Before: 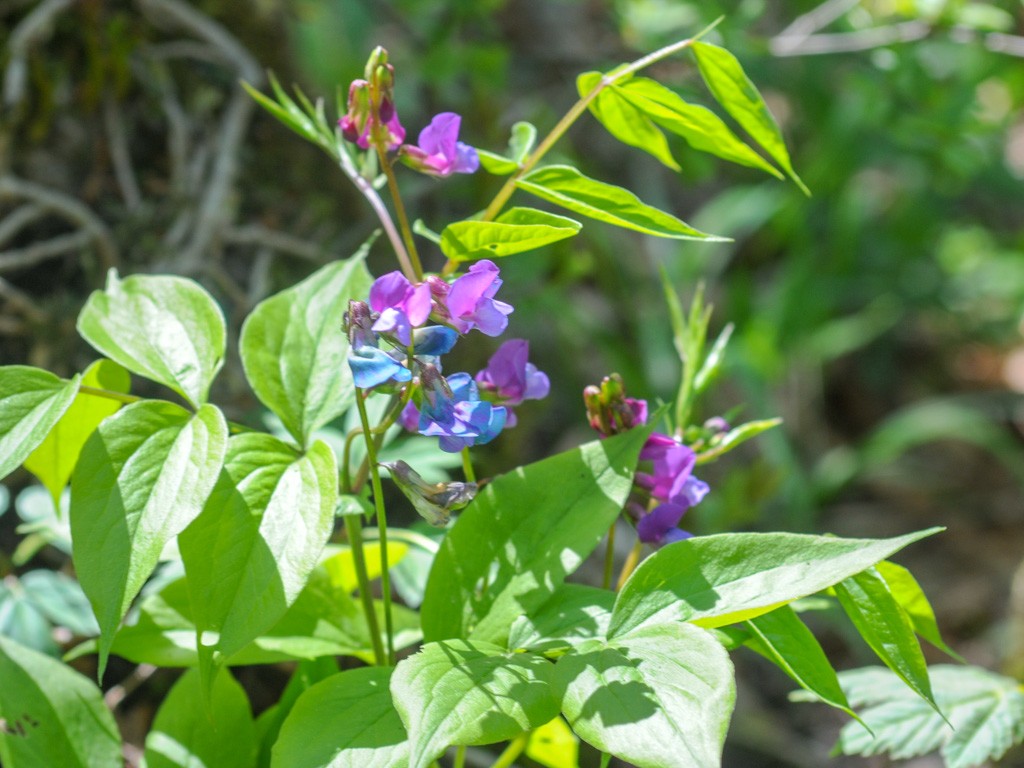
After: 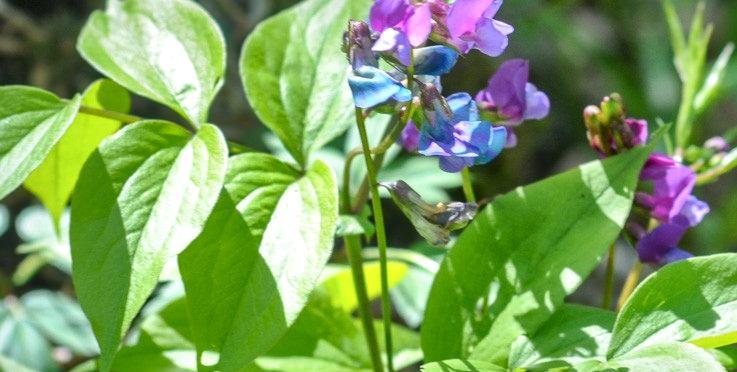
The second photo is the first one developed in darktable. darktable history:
crop: top 36.498%, right 27.964%, bottom 14.995%
local contrast: mode bilateral grid, contrast 20, coarseness 50, detail 171%, midtone range 0.2
